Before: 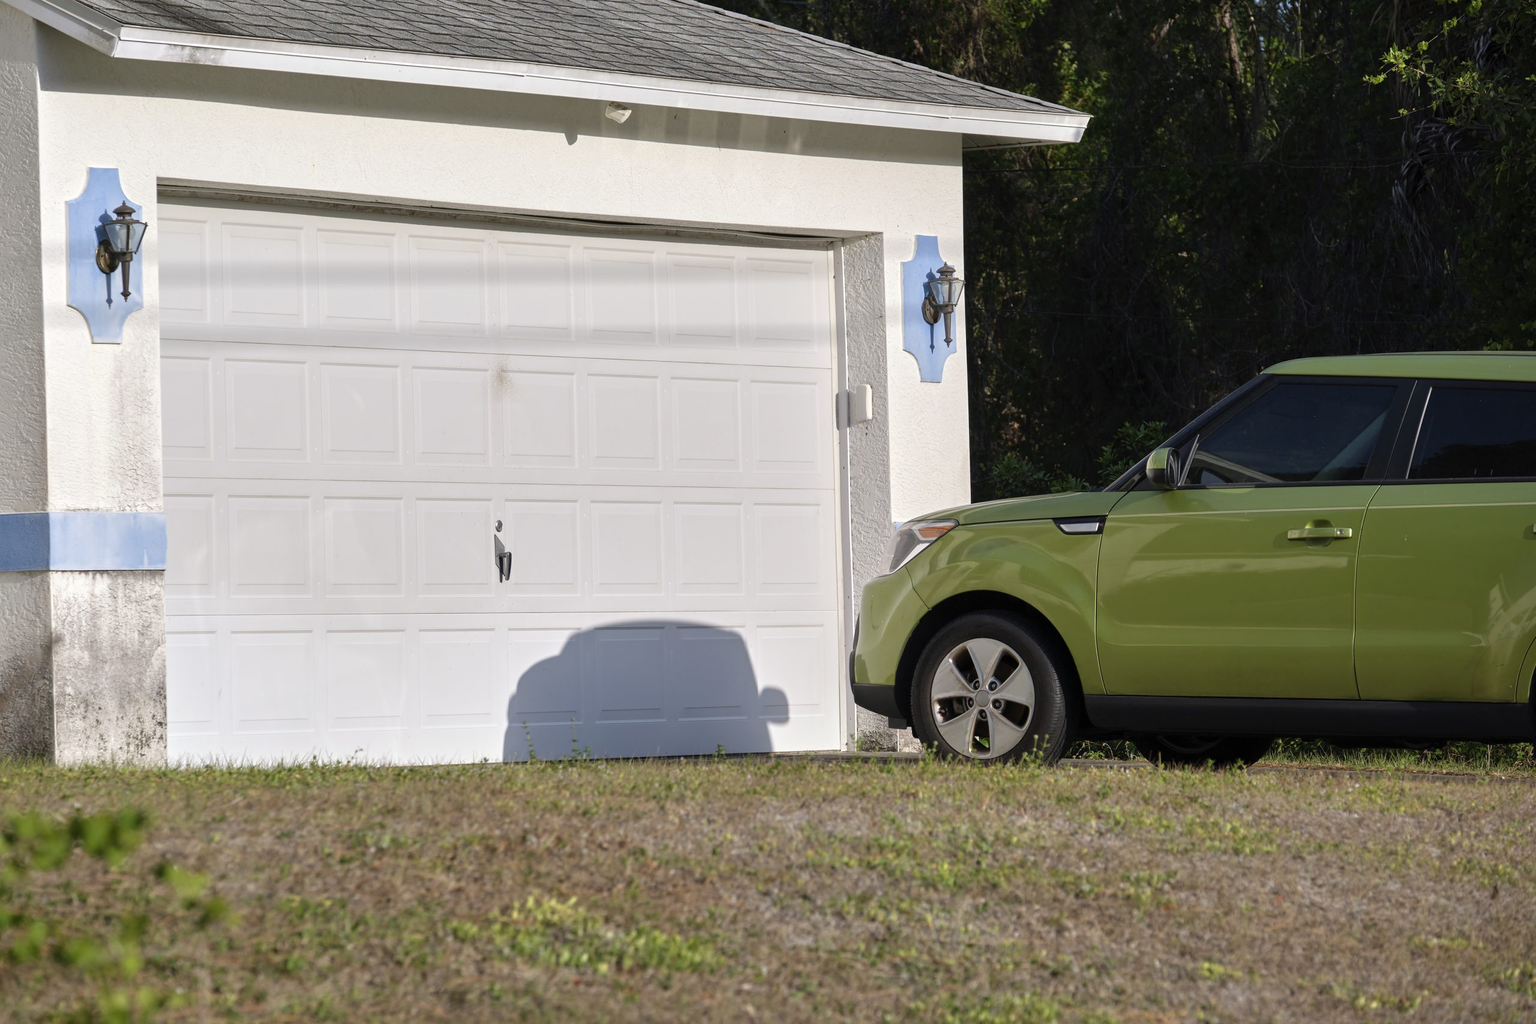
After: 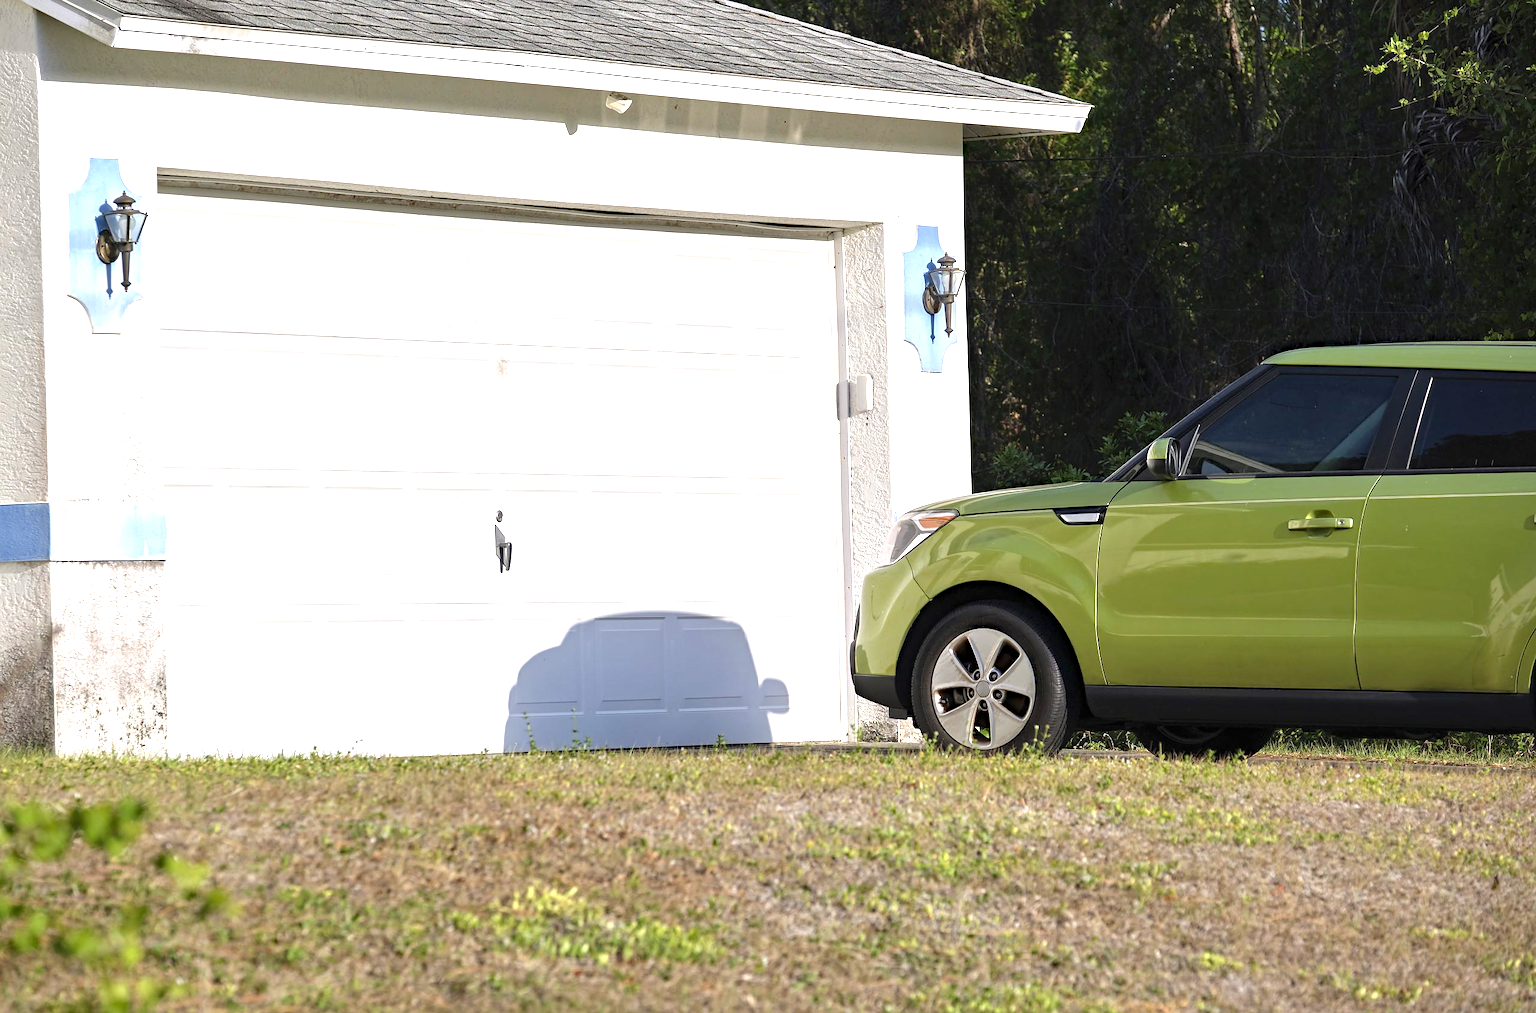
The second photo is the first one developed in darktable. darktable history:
crop: top 1.049%, right 0.001%
haze removal: strength 0.25, distance 0.25, compatibility mode true, adaptive false
sharpen: radius 1
exposure: black level correction 0, exposure 1.125 EV, compensate exposure bias true, compensate highlight preservation false
